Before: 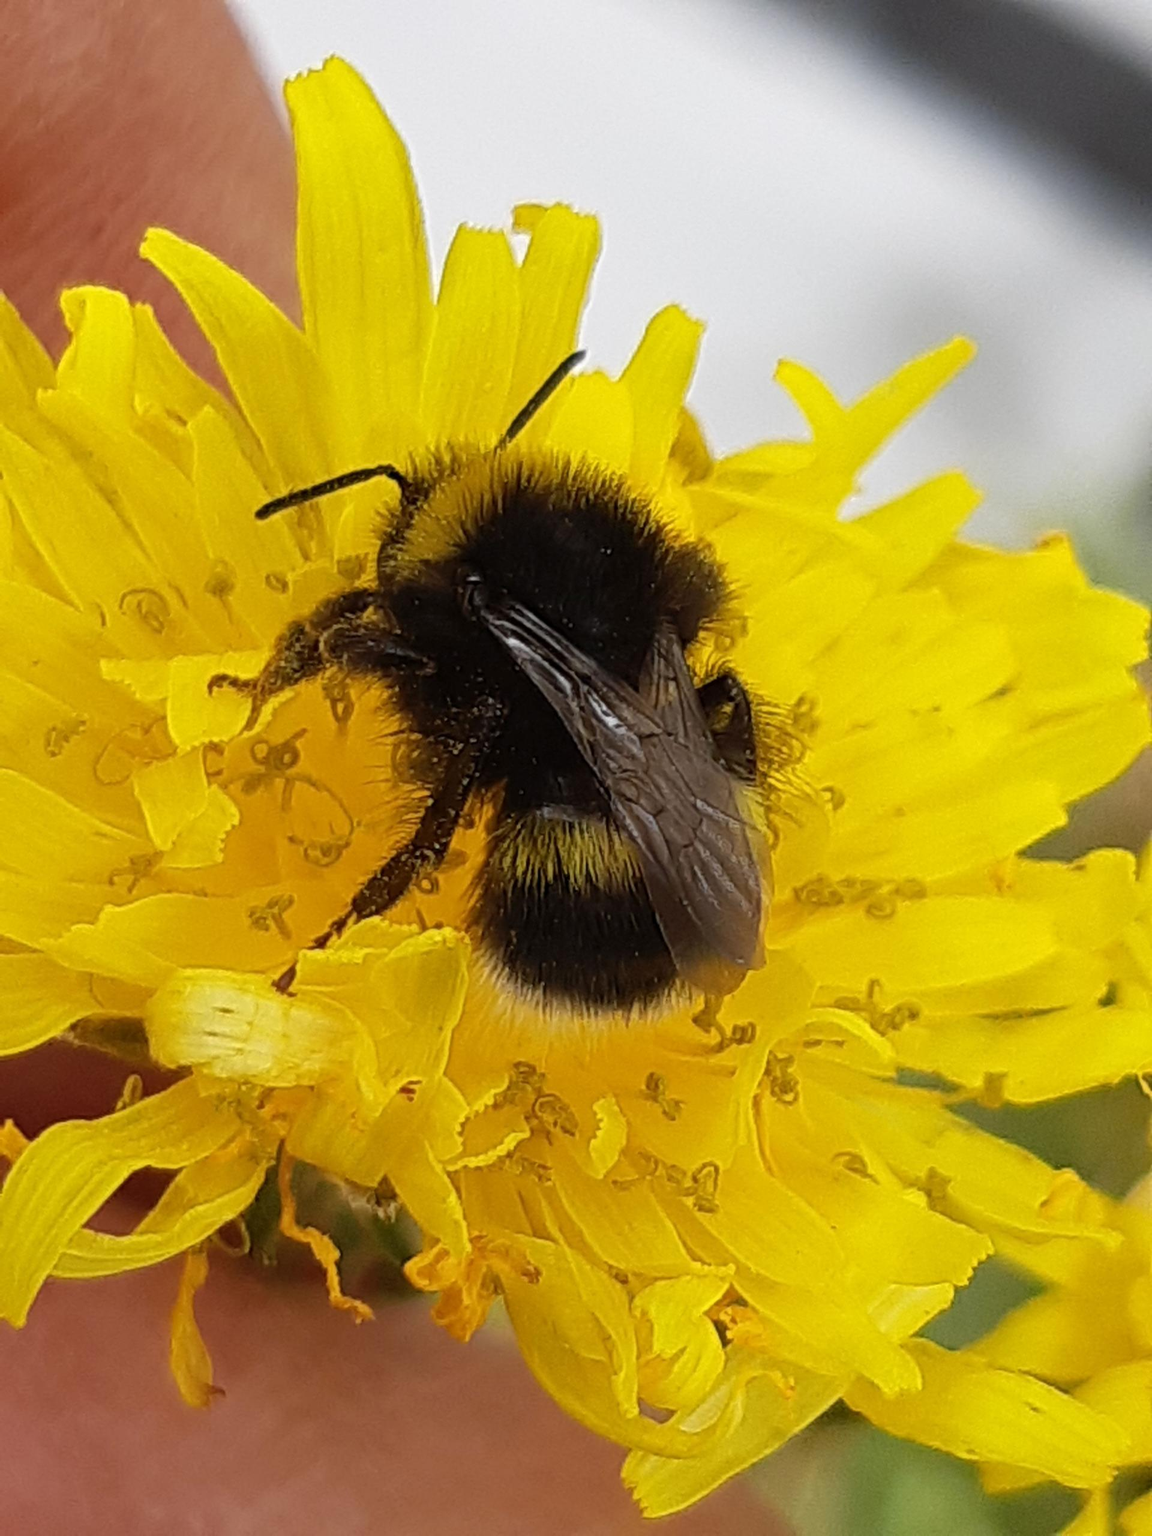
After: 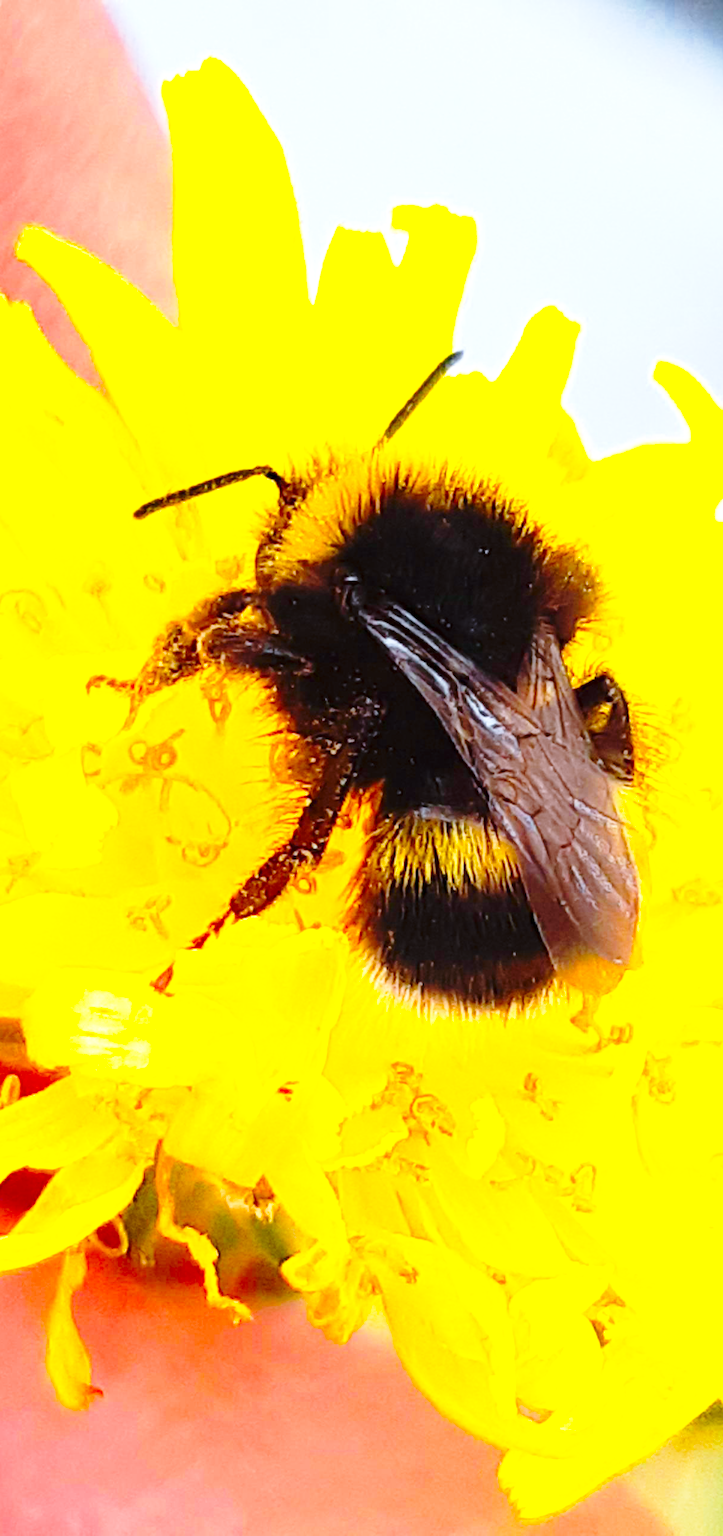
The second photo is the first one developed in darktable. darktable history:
crop: left 10.644%, right 26.528%
color calibration: output R [1.422, -0.35, -0.252, 0], output G [-0.238, 1.259, -0.084, 0], output B [-0.081, -0.196, 1.58, 0], output brightness [0.49, 0.671, -0.57, 0], illuminant same as pipeline (D50), adaptation none (bypass), saturation algorithm version 1 (2020)
base curve: curves: ch0 [(0, 0) (0.028, 0.03) (0.121, 0.232) (0.46, 0.748) (0.859, 0.968) (1, 1)], preserve colors none
